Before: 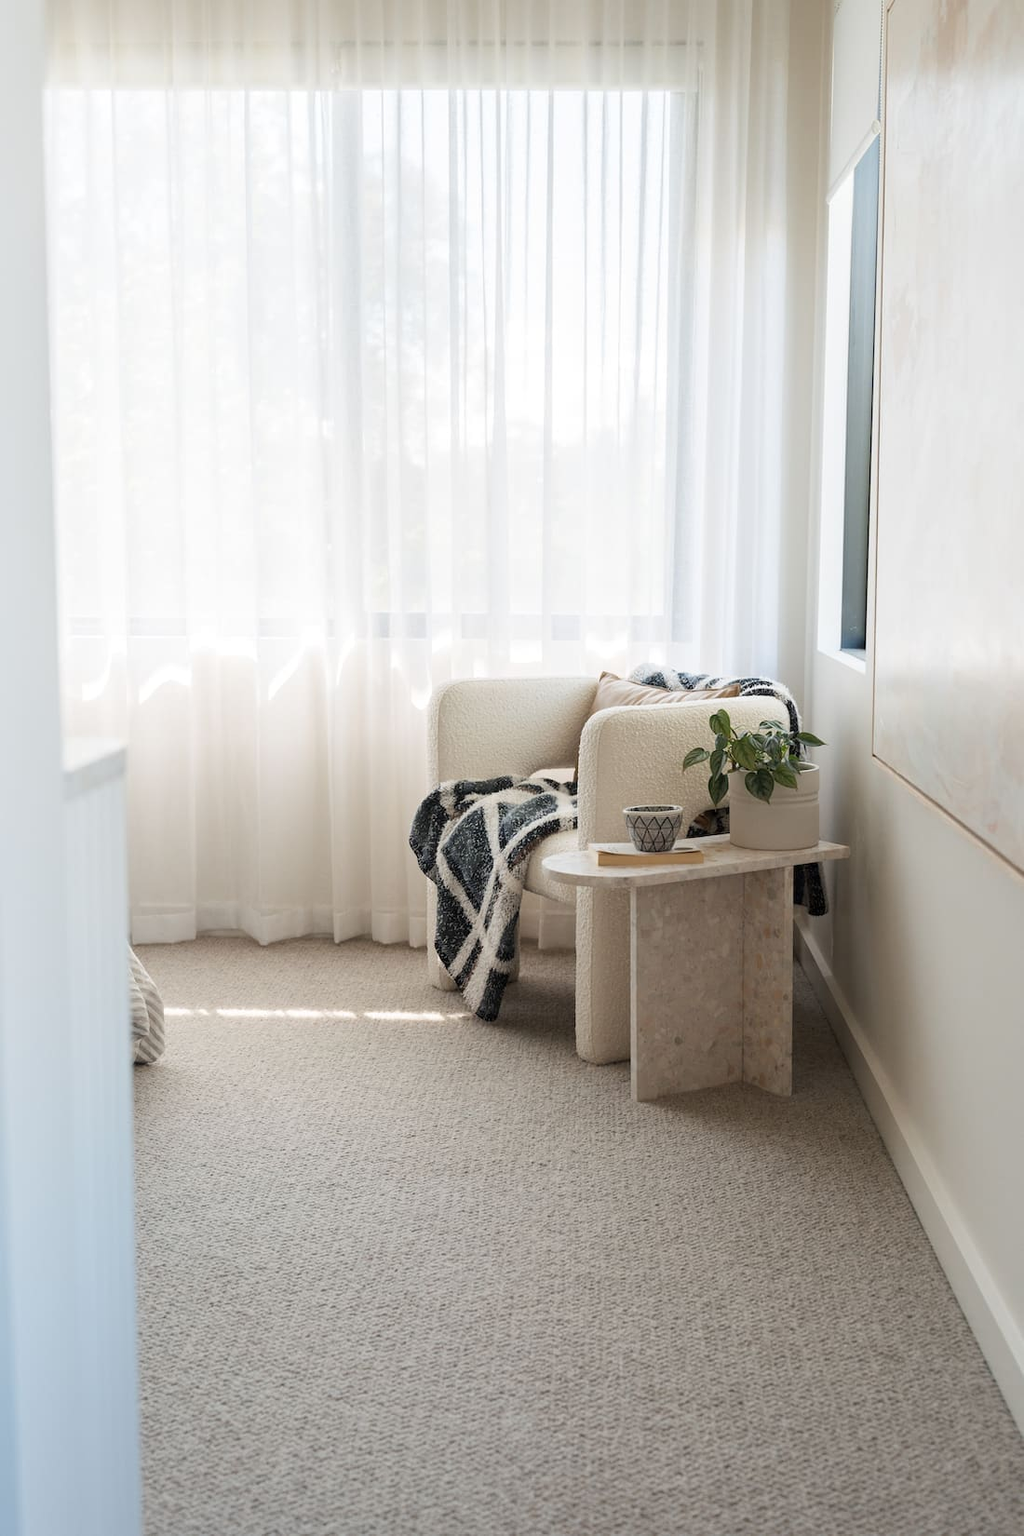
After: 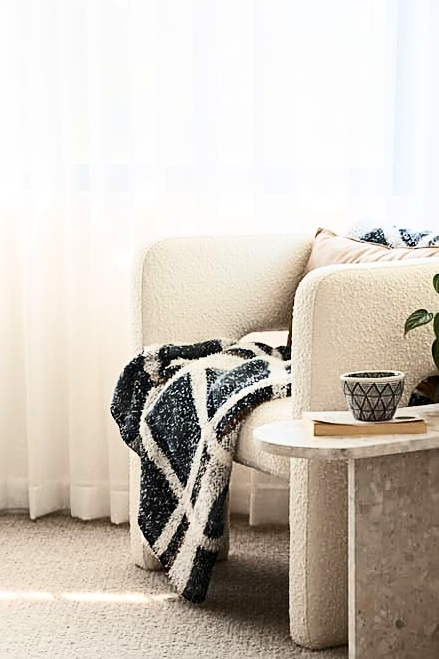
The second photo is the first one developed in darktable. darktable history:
sharpen: on, module defaults
crop: left 30%, top 30%, right 30%, bottom 30%
contrast brightness saturation: contrast 0.4, brightness 0.1, saturation 0.21
white balance: emerald 1
